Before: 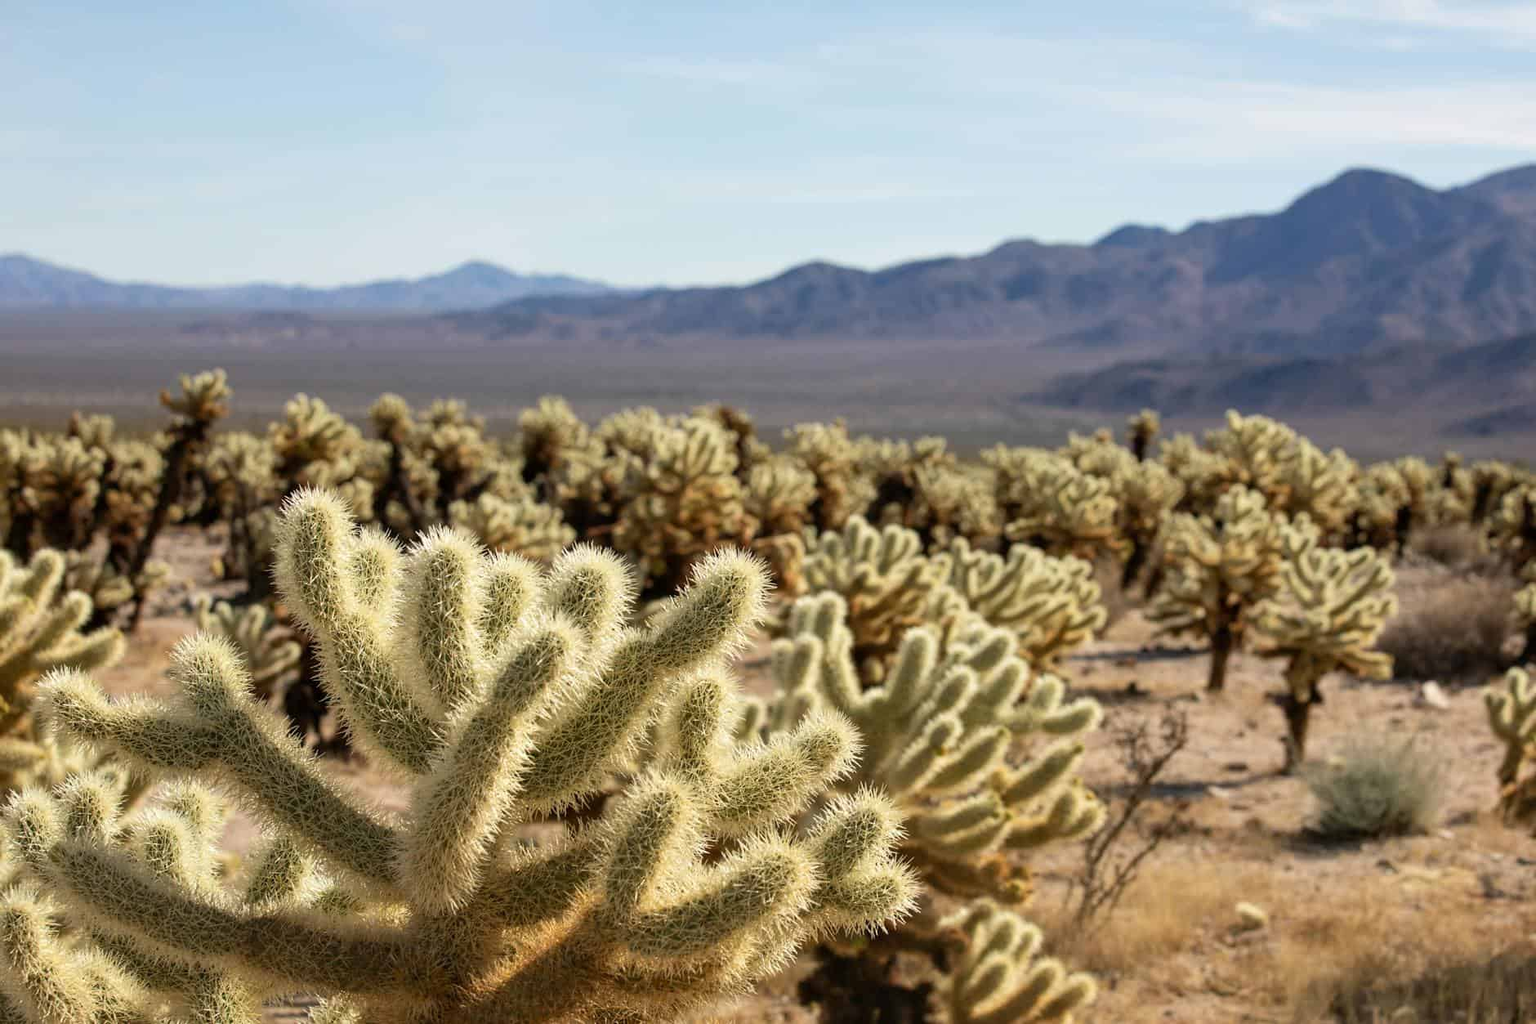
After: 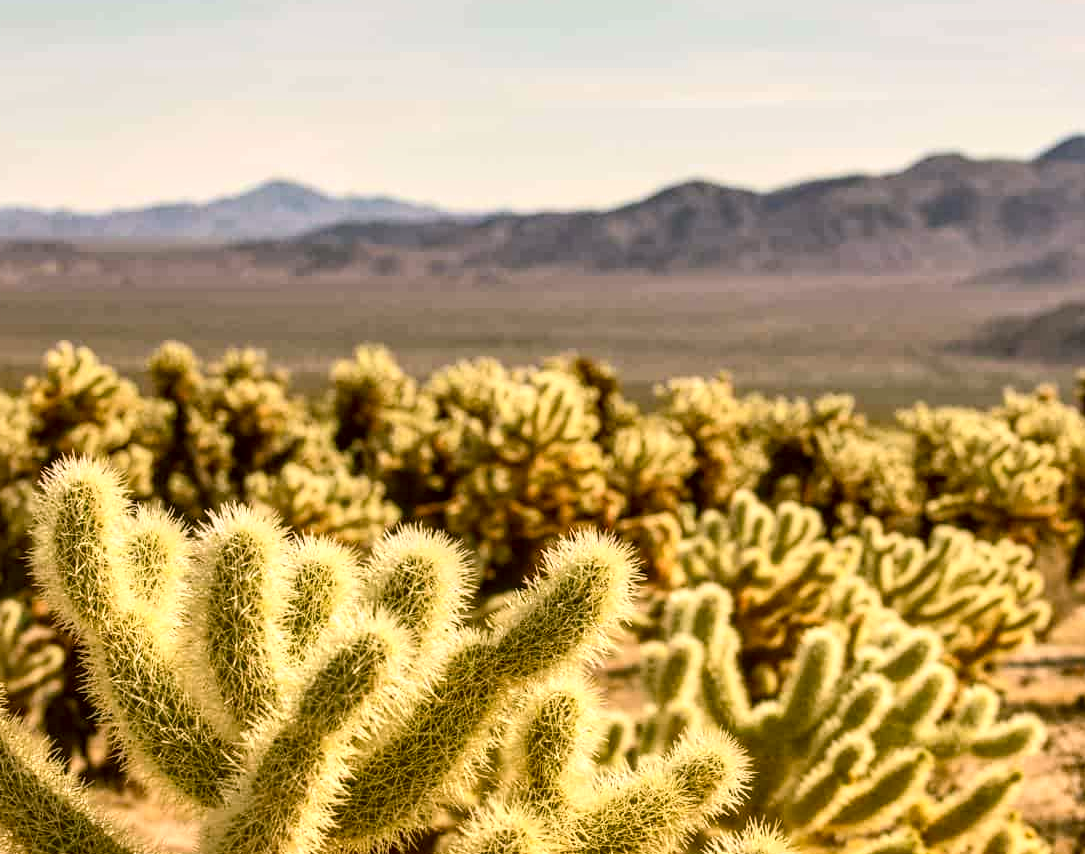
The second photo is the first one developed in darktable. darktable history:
local contrast: highlights 61%, detail 143%, midtone range 0.428
shadows and highlights: low approximation 0.01, soften with gaussian
contrast brightness saturation: contrast 0.2, brightness 0.16, saturation 0.22
color correction: highlights a* 8.98, highlights b* 15.09, shadows a* -0.49, shadows b* 26.52
crop: left 16.202%, top 11.208%, right 26.045%, bottom 20.557%
